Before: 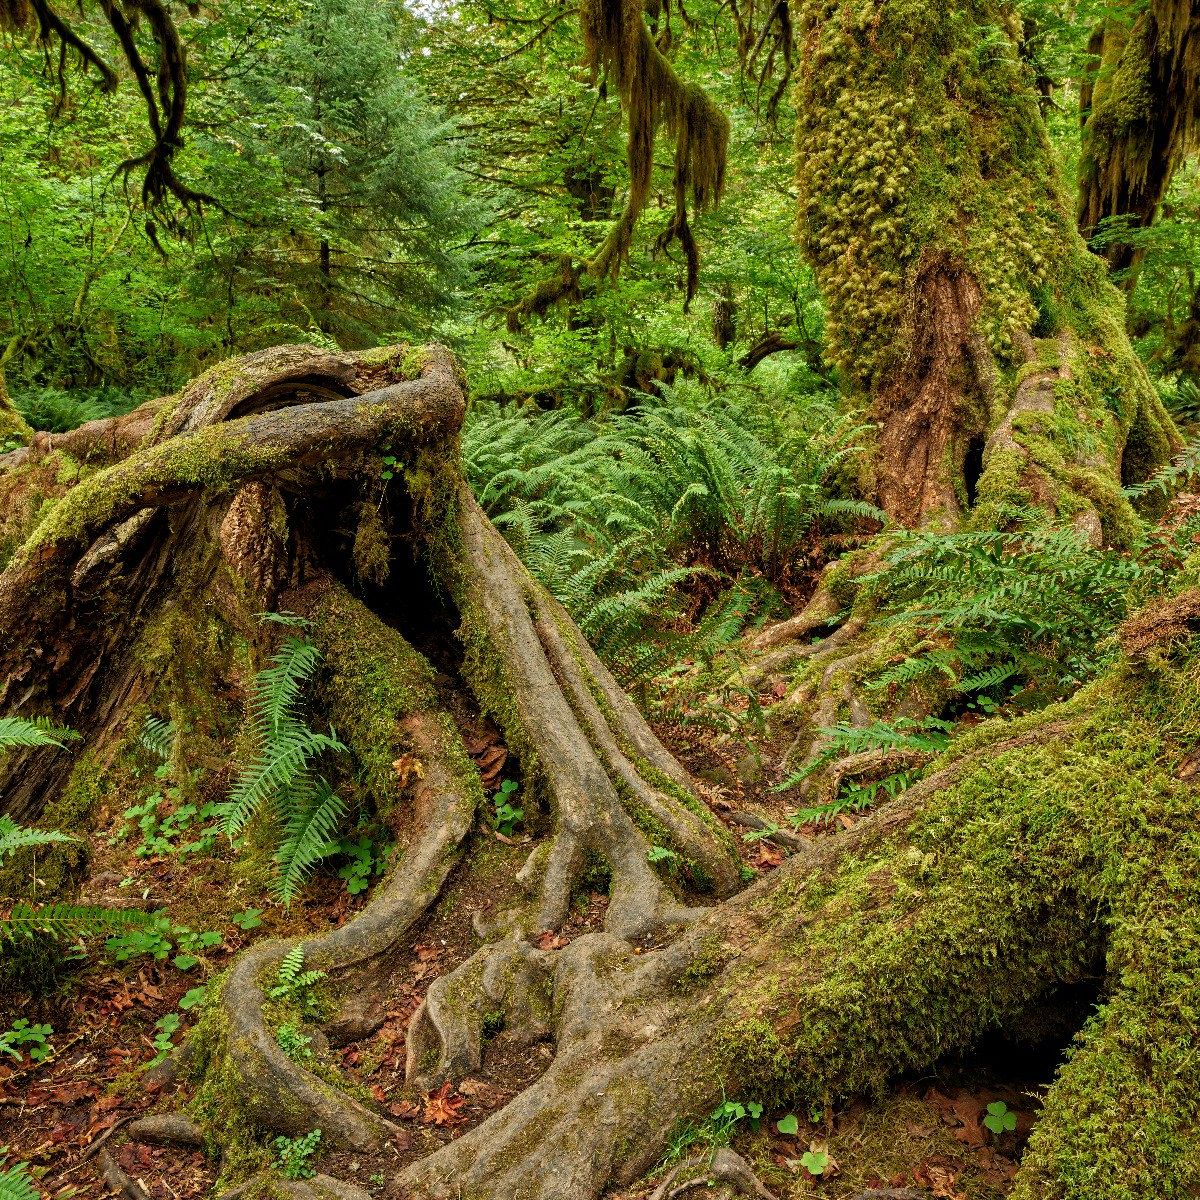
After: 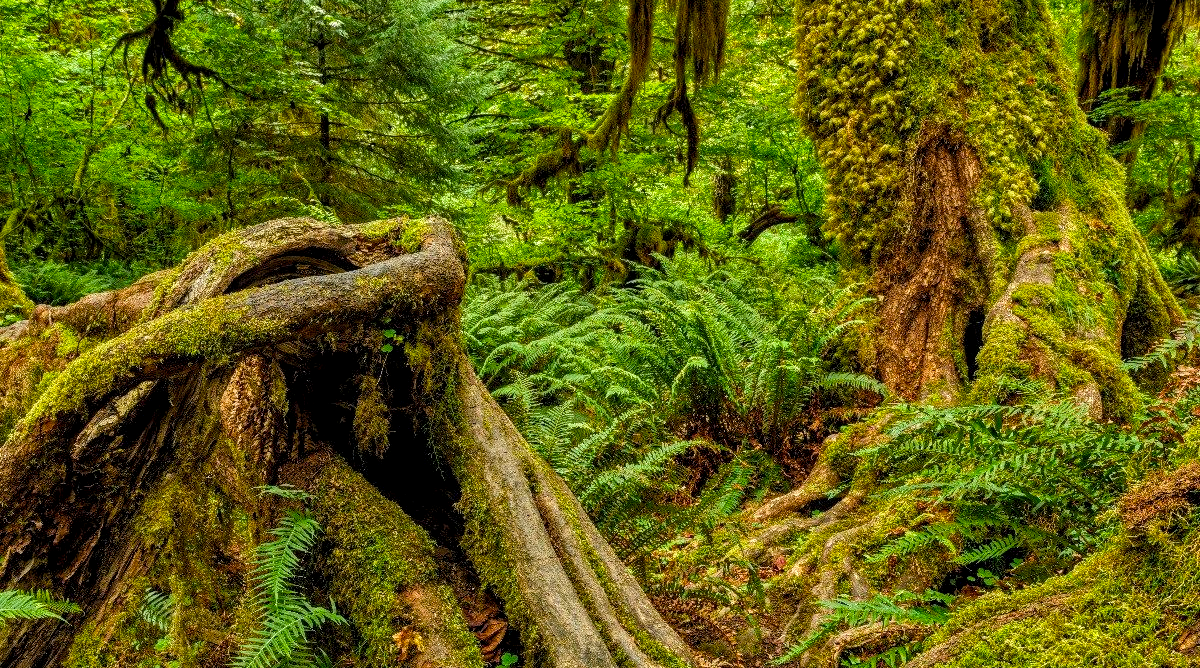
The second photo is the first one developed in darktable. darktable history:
crop and rotate: top 10.612%, bottom 33.697%
local contrast: highlights 61%, detail 143%, midtone range 0.425
color balance rgb: perceptual saturation grading › global saturation 31.319%
